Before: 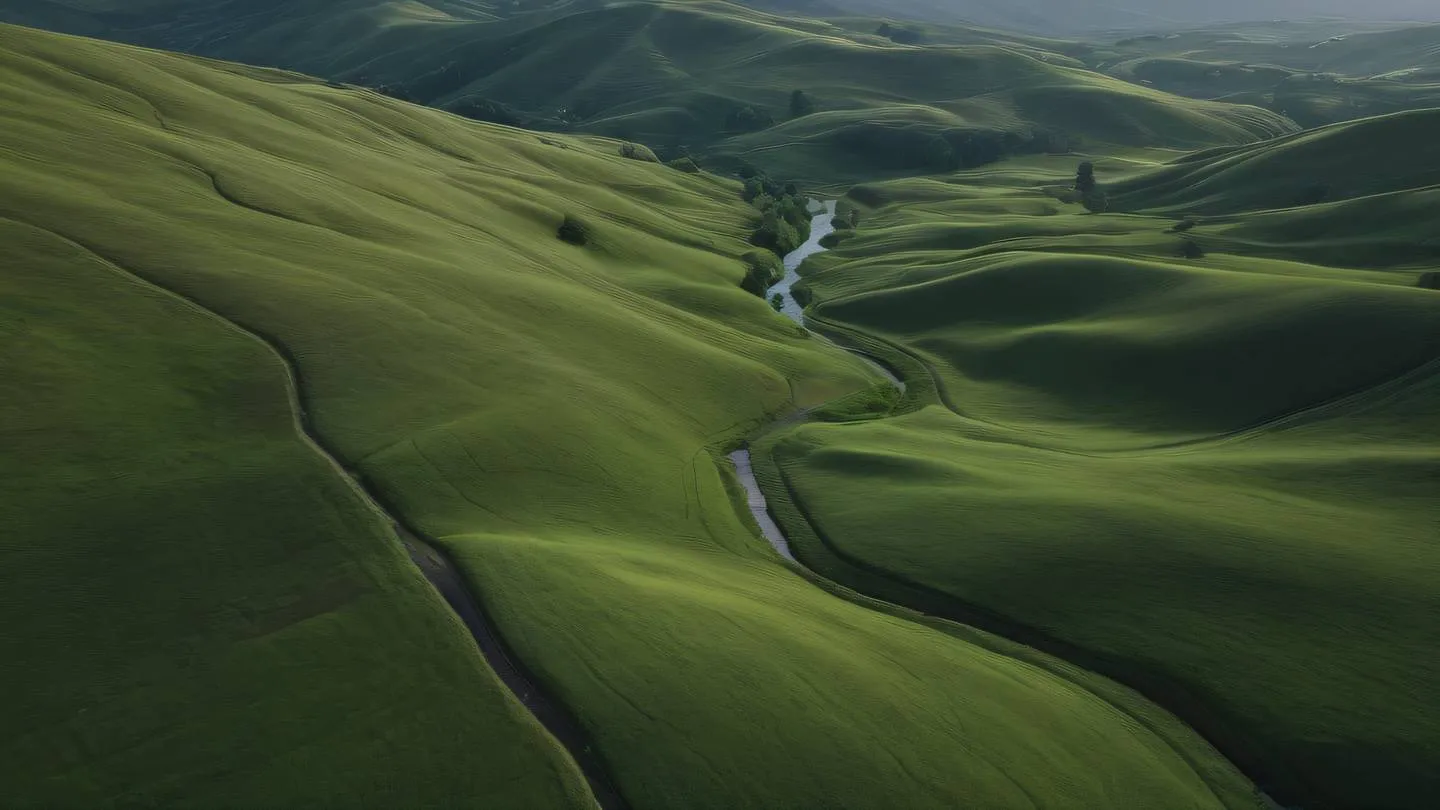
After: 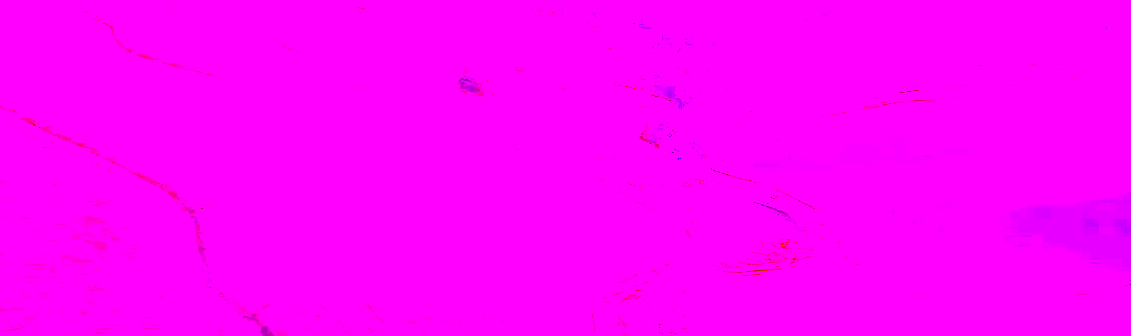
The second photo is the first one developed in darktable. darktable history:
crop: left 7.036%, top 18.398%, right 14.379%, bottom 40.043%
white balance: red 8, blue 8
color balance rgb: linear chroma grading › global chroma 33.4%
